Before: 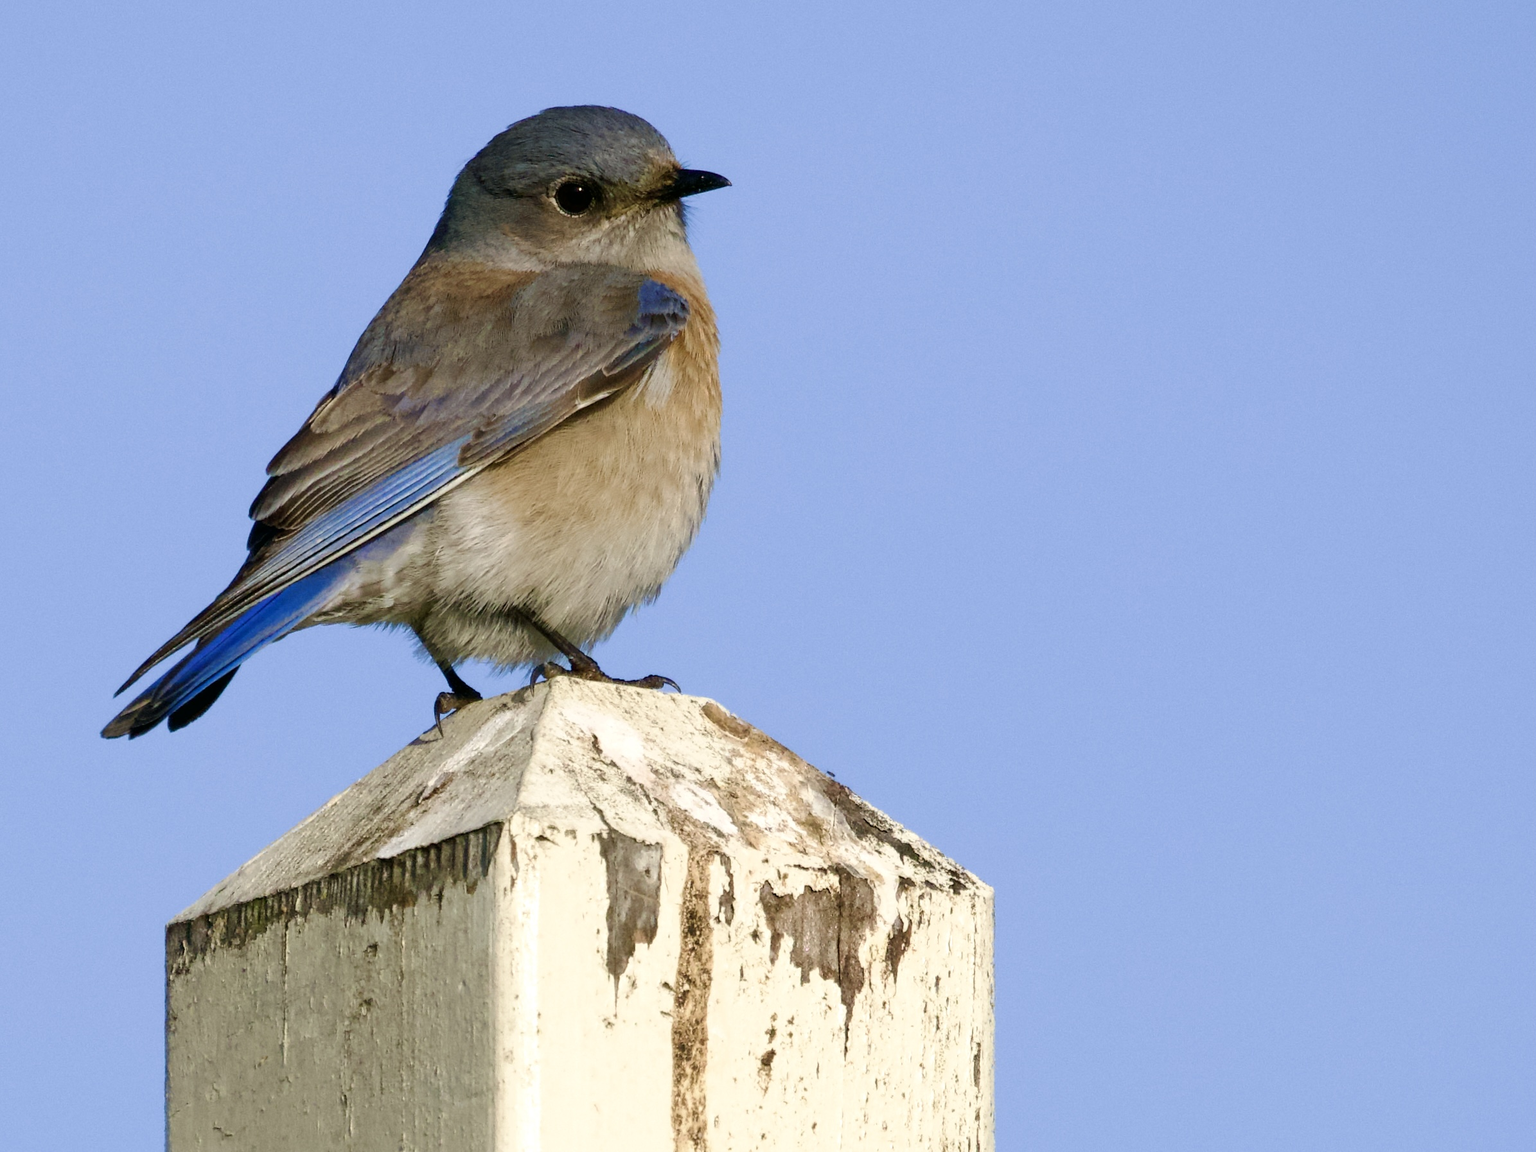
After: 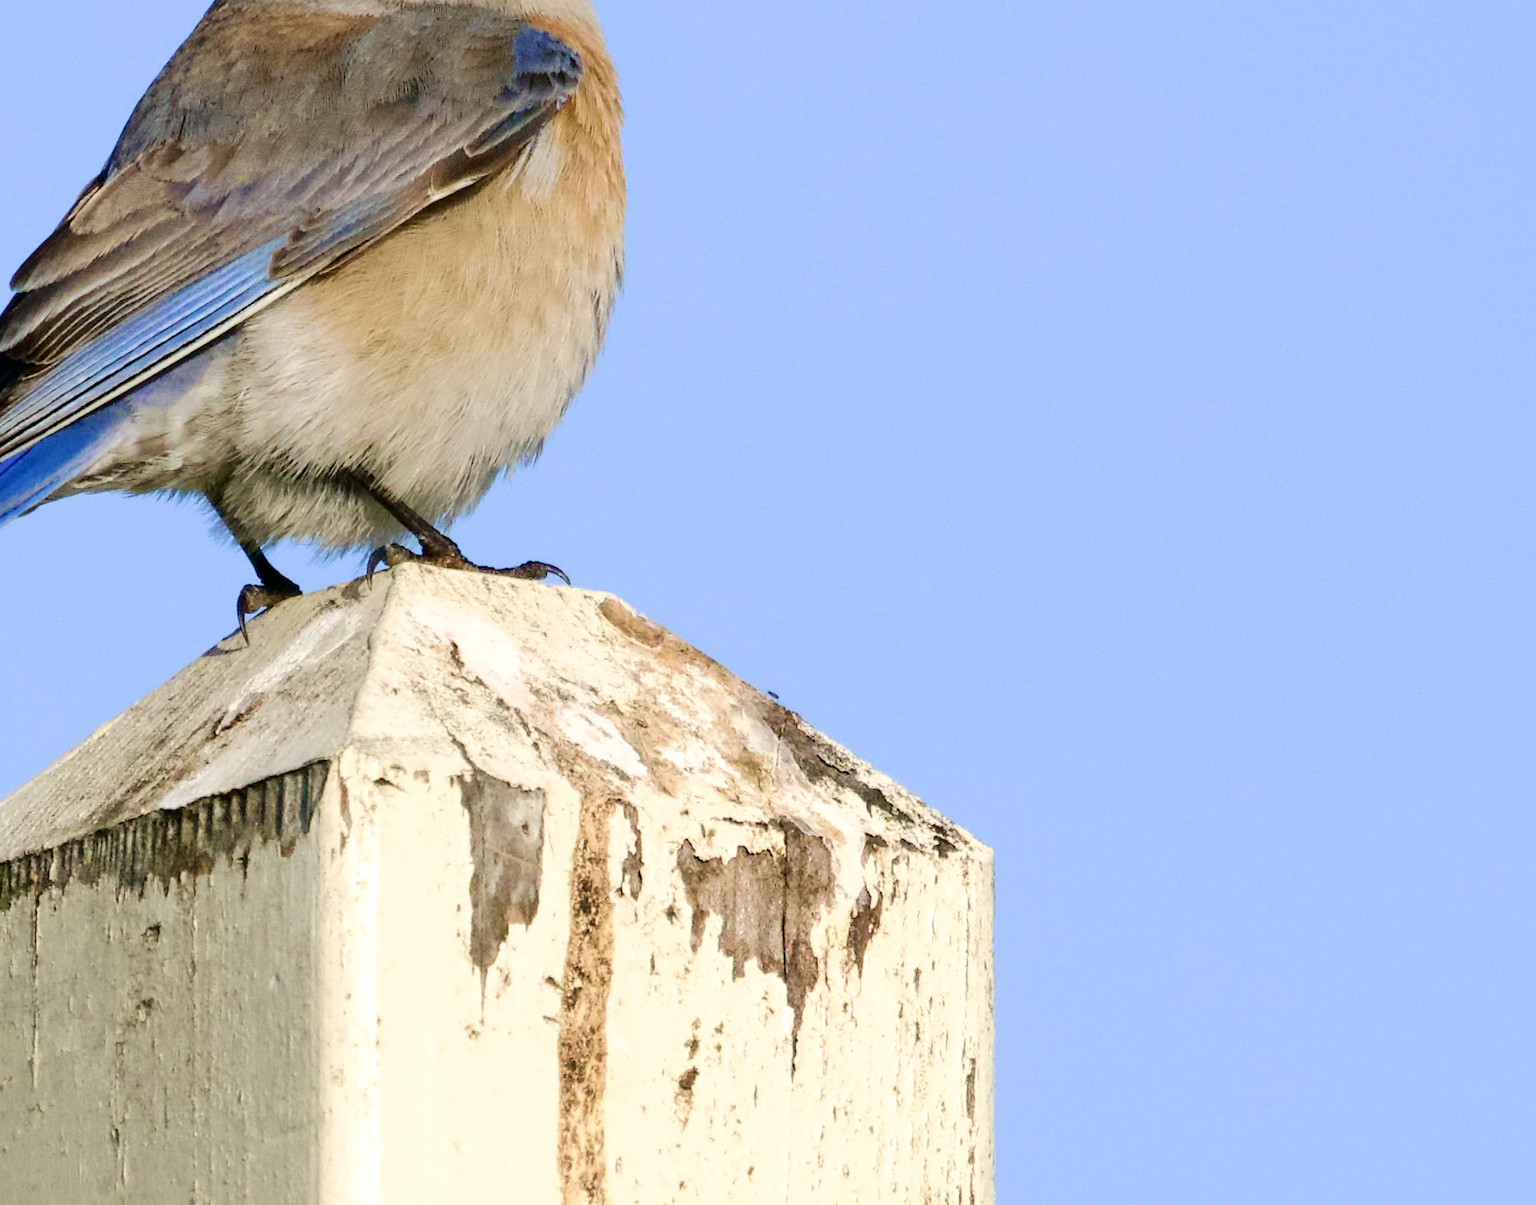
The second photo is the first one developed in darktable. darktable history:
crop: left 16.858%, top 22.576%, right 9.145%
tone curve: curves: ch0 [(0, 0) (0.003, 0.005) (0.011, 0.011) (0.025, 0.022) (0.044, 0.038) (0.069, 0.062) (0.1, 0.091) (0.136, 0.128) (0.177, 0.183) (0.224, 0.246) (0.277, 0.325) (0.335, 0.403) (0.399, 0.473) (0.468, 0.557) (0.543, 0.638) (0.623, 0.709) (0.709, 0.782) (0.801, 0.847) (0.898, 0.923) (1, 1)], color space Lab, independent channels, preserve colors none
